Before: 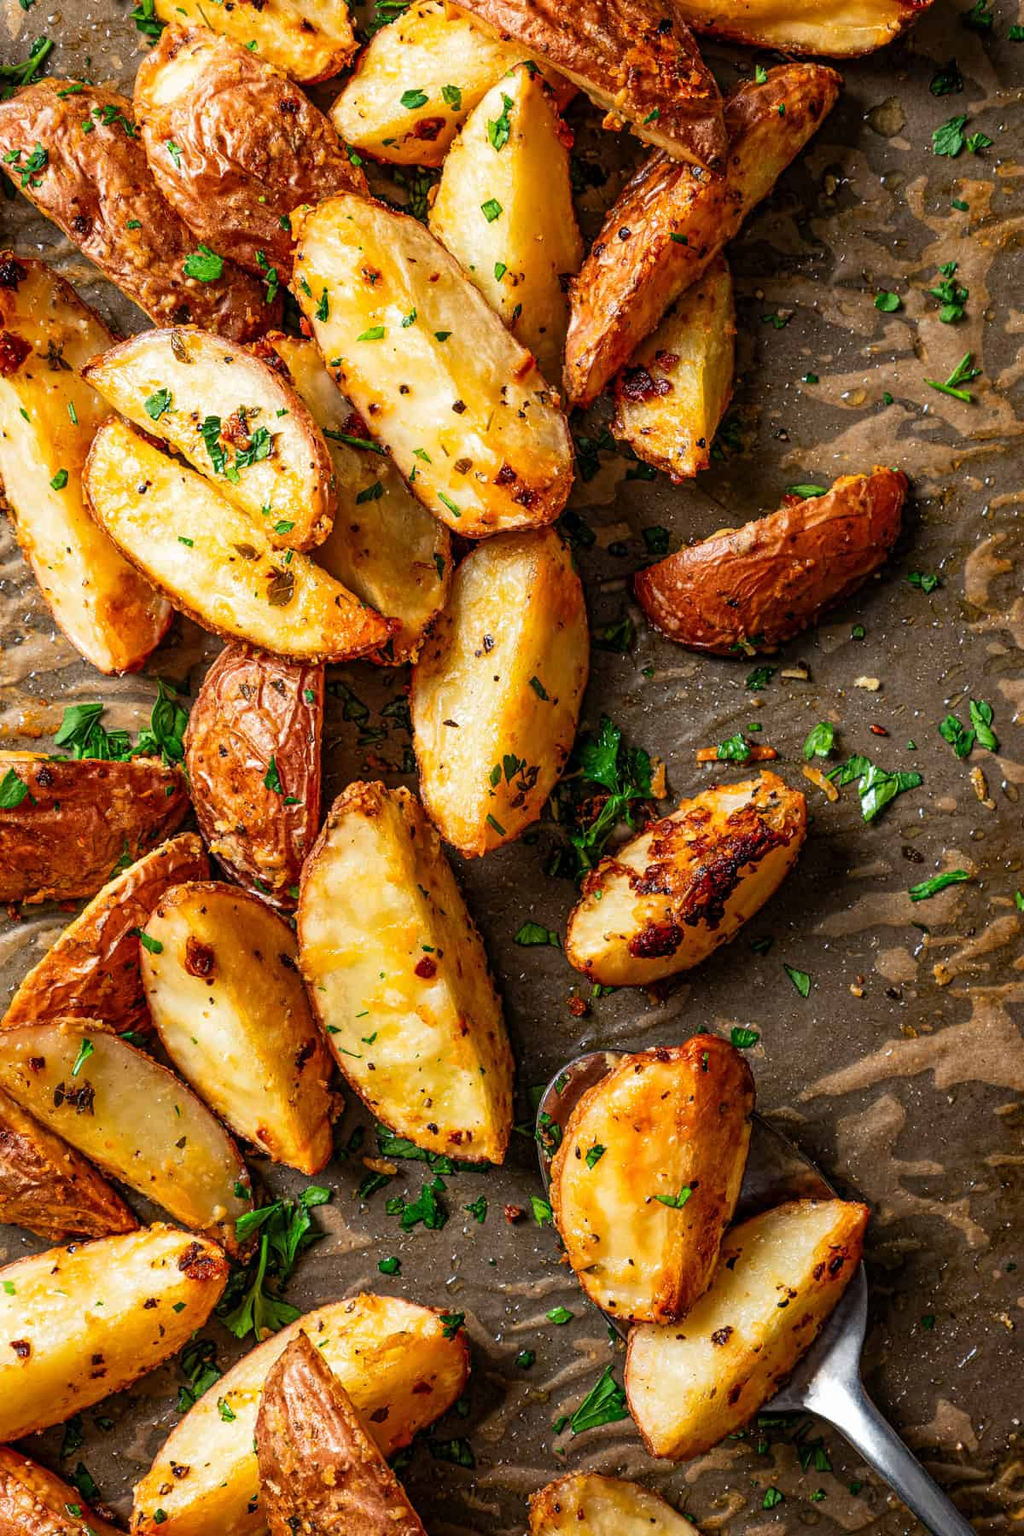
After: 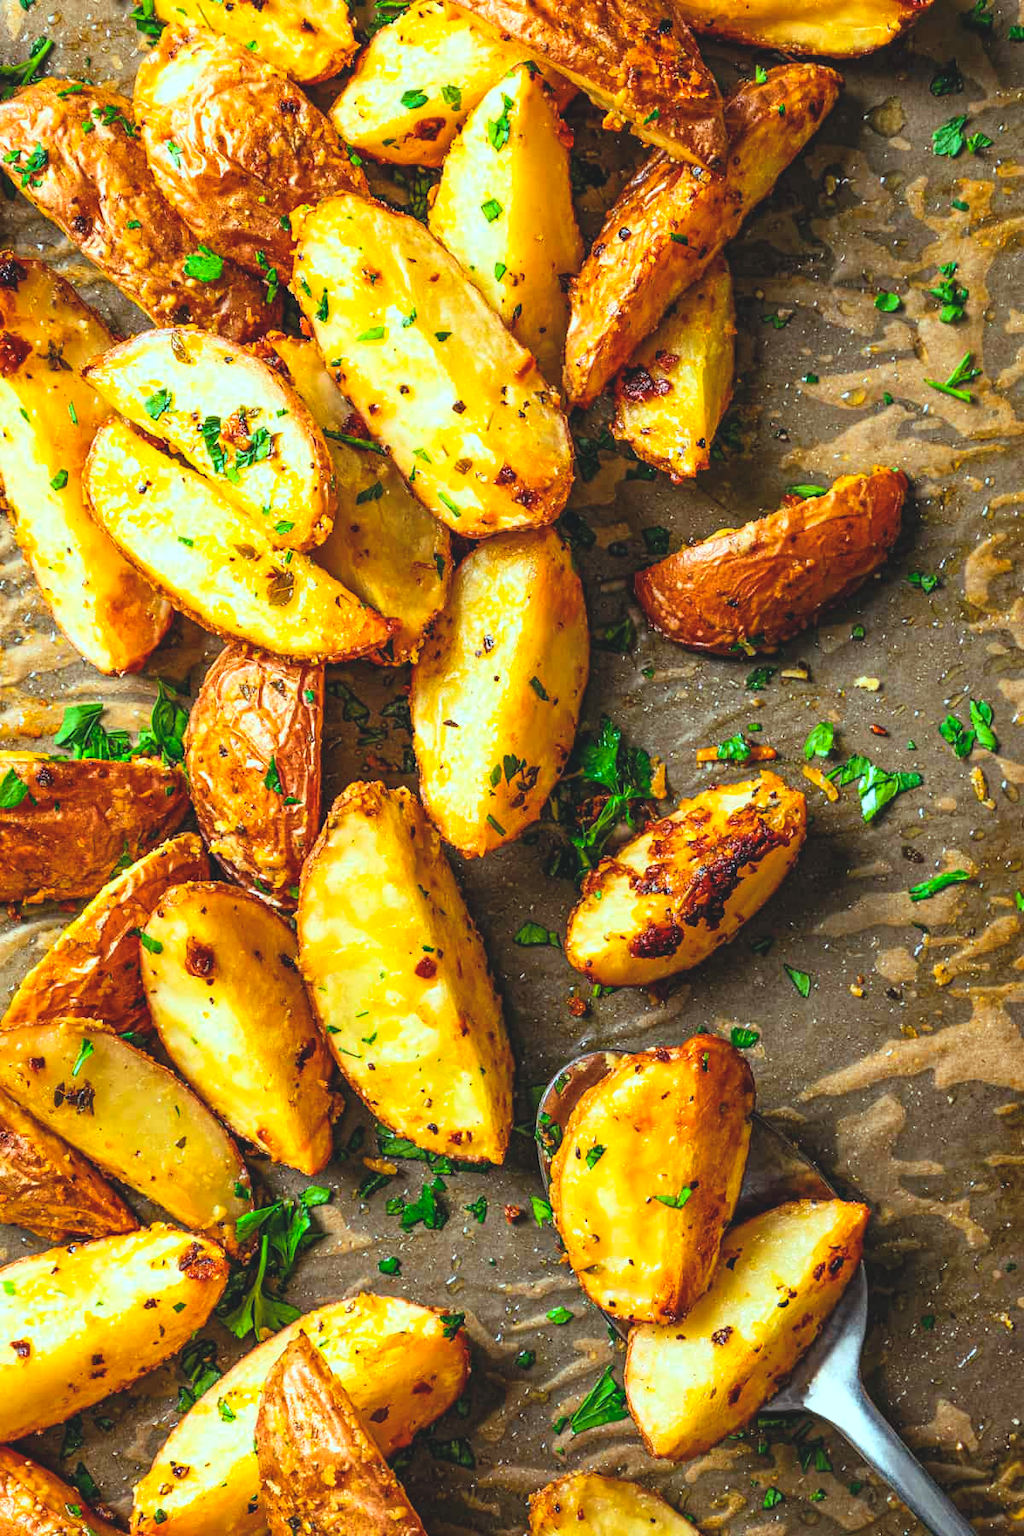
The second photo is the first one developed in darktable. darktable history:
contrast brightness saturation: contrast 0.14, brightness 0.218
color balance rgb: shadows lift › chroma 2.042%, shadows lift › hue 215.68°, highlights gain › luminance 15.226%, highlights gain › chroma 3.871%, highlights gain › hue 206.69°, global offset › luminance 0.518%, perceptual saturation grading › global saturation 29.386%, global vibrance 20%
